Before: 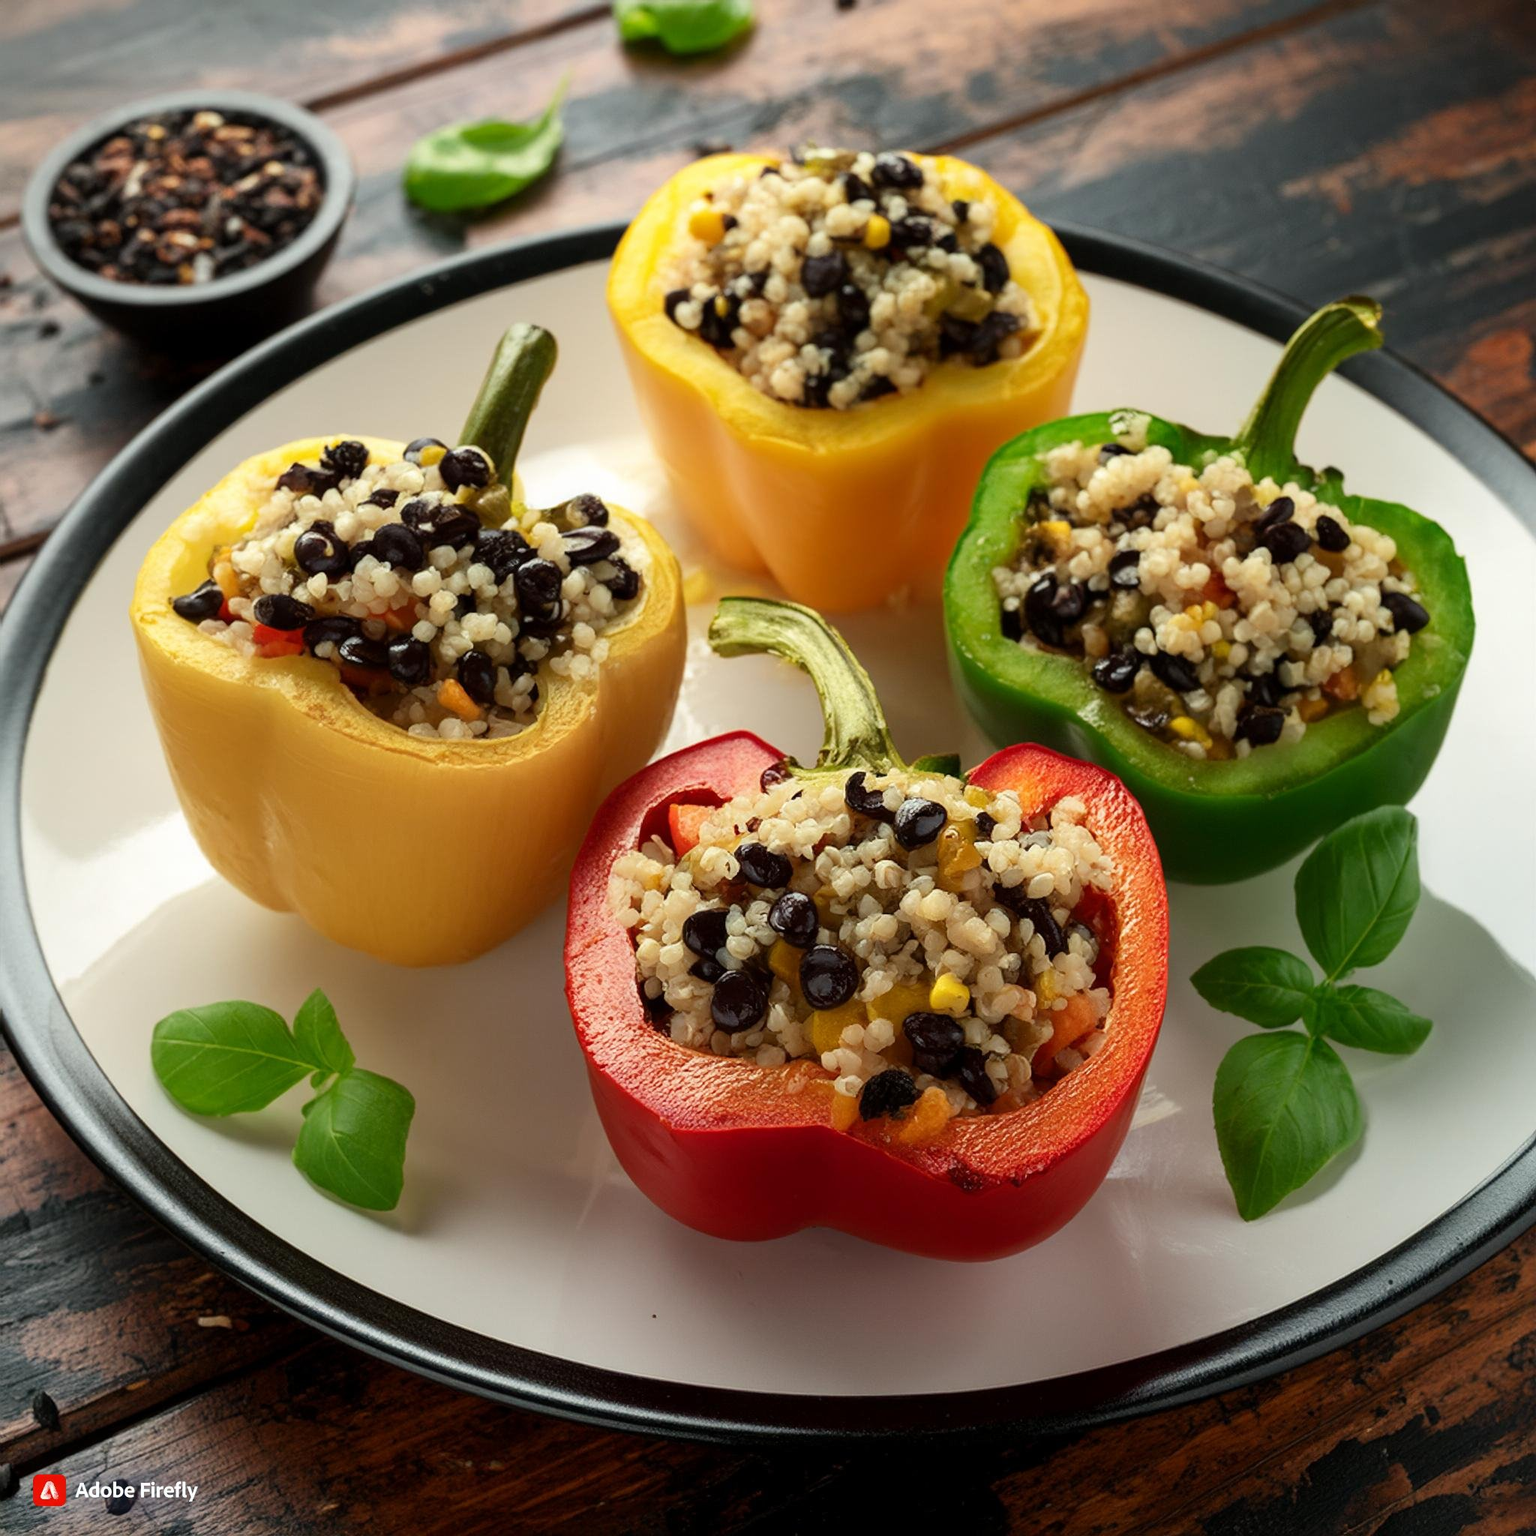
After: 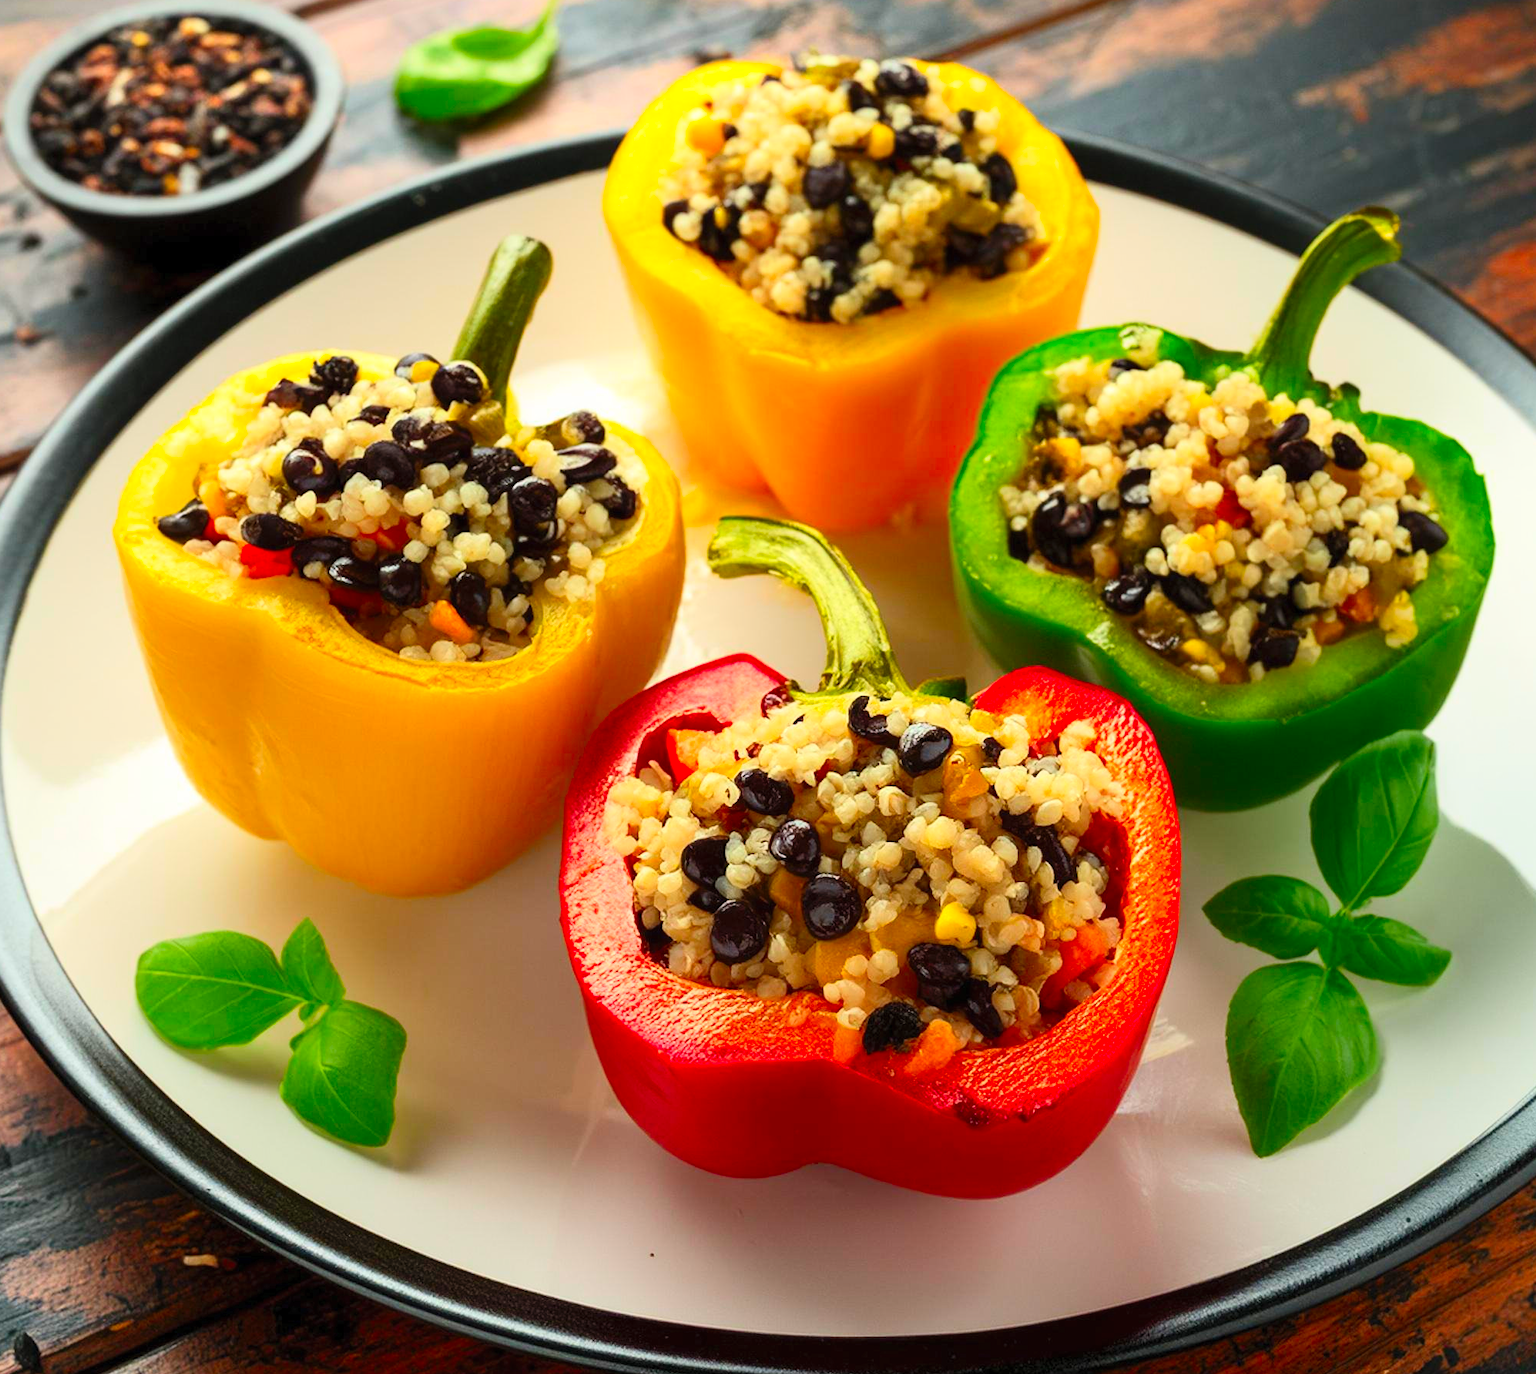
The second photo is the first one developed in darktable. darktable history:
contrast brightness saturation: contrast 0.195, brightness 0.204, saturation 0.784
crop: left 1.272%, top 6.173%, right 1.346%, bottom 6.681%
